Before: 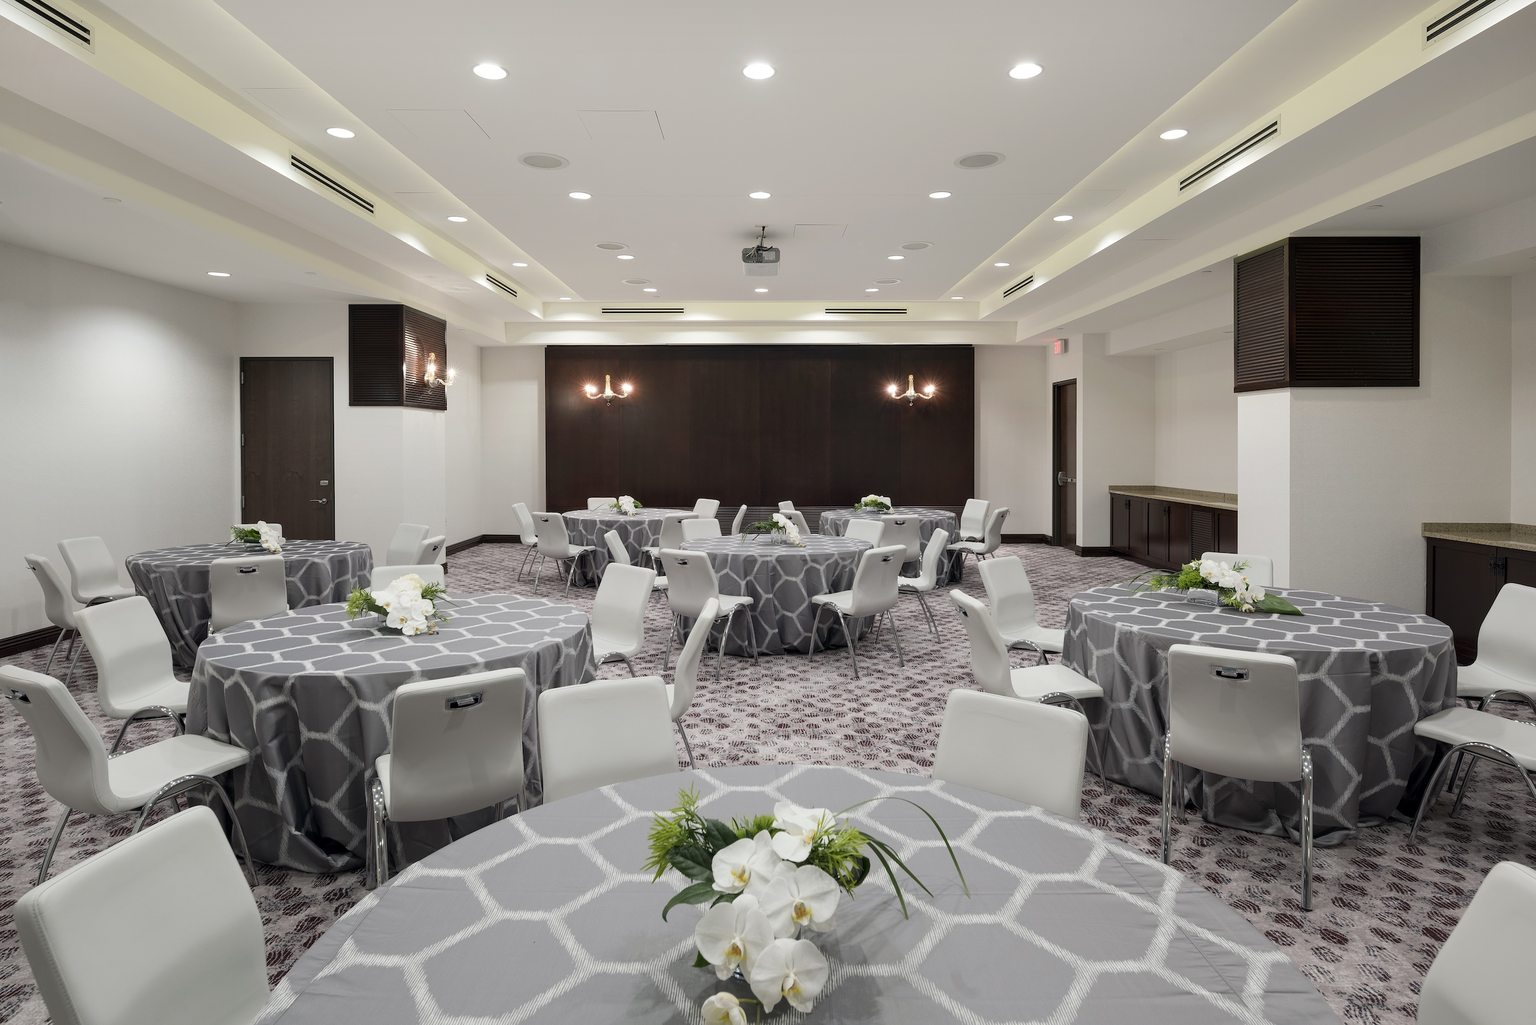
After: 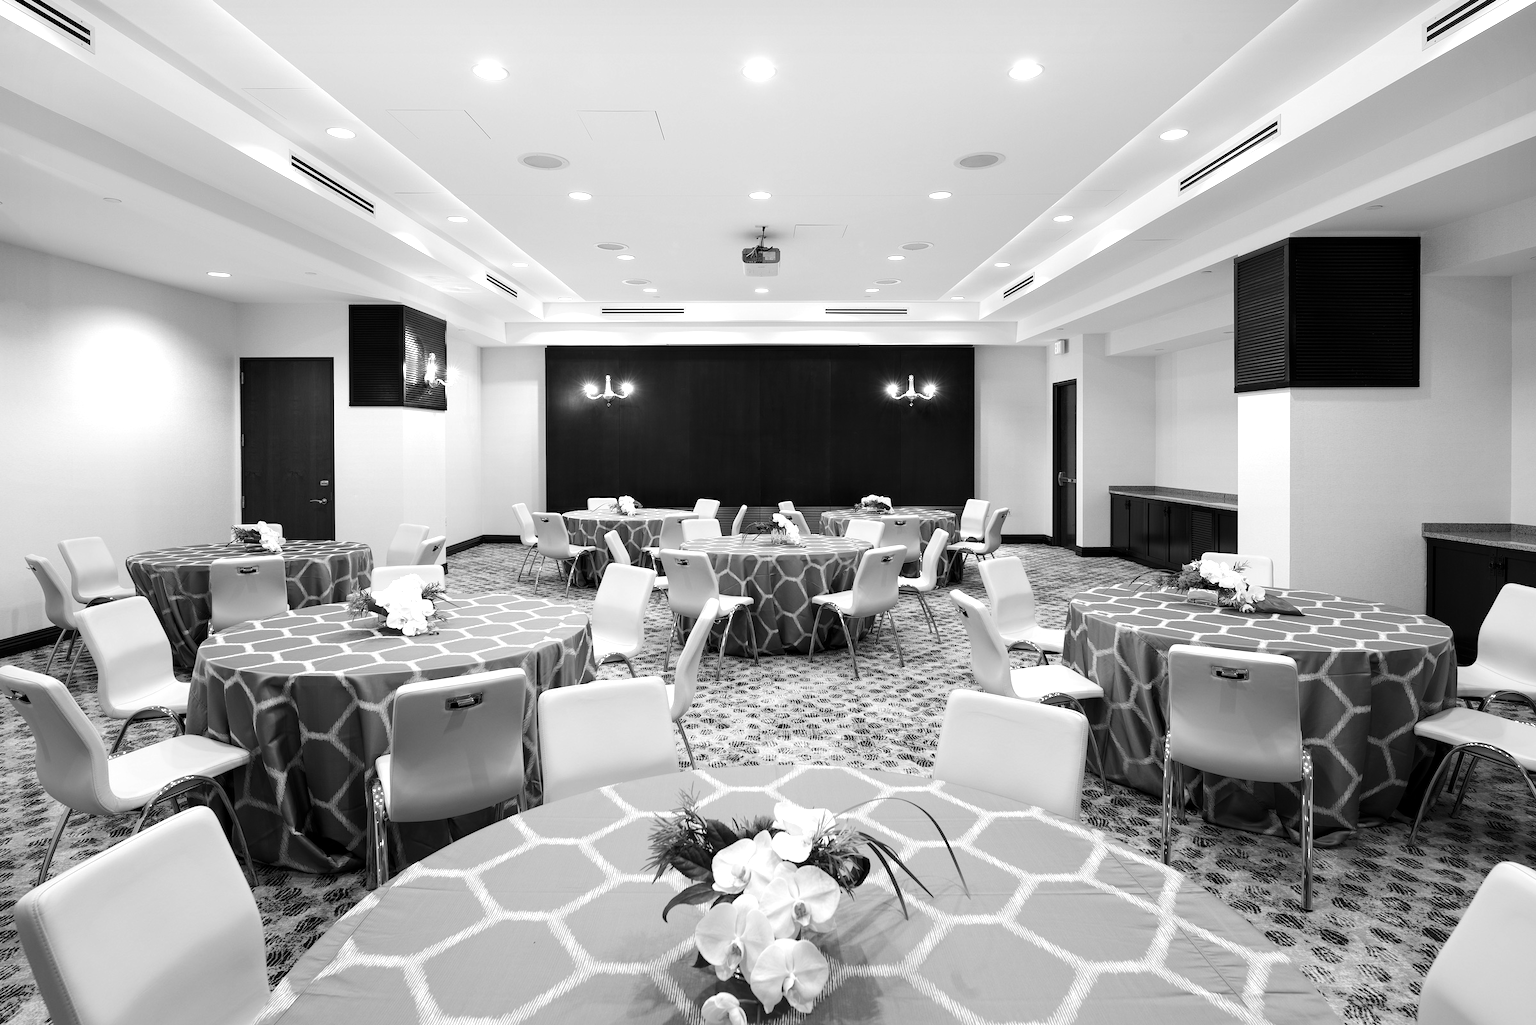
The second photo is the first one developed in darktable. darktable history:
tone equalizer: -8 EV -0.75 EV, -7 EV -0.7 EV, -6 EV -0.6 EV, -5 EV -0.4 EV, -3 EV 0.4 EV, -2 EV 0.6 EV, -1 EV 0.7 EV, +0 EV 0.75 EV, edges refinement/feathering 500, mask exposure compensation -1.57 EV, preserve details no
color calibration: x 0.37, y 0.382, temperature 4313.32 K
monochrome: on, module defaults
